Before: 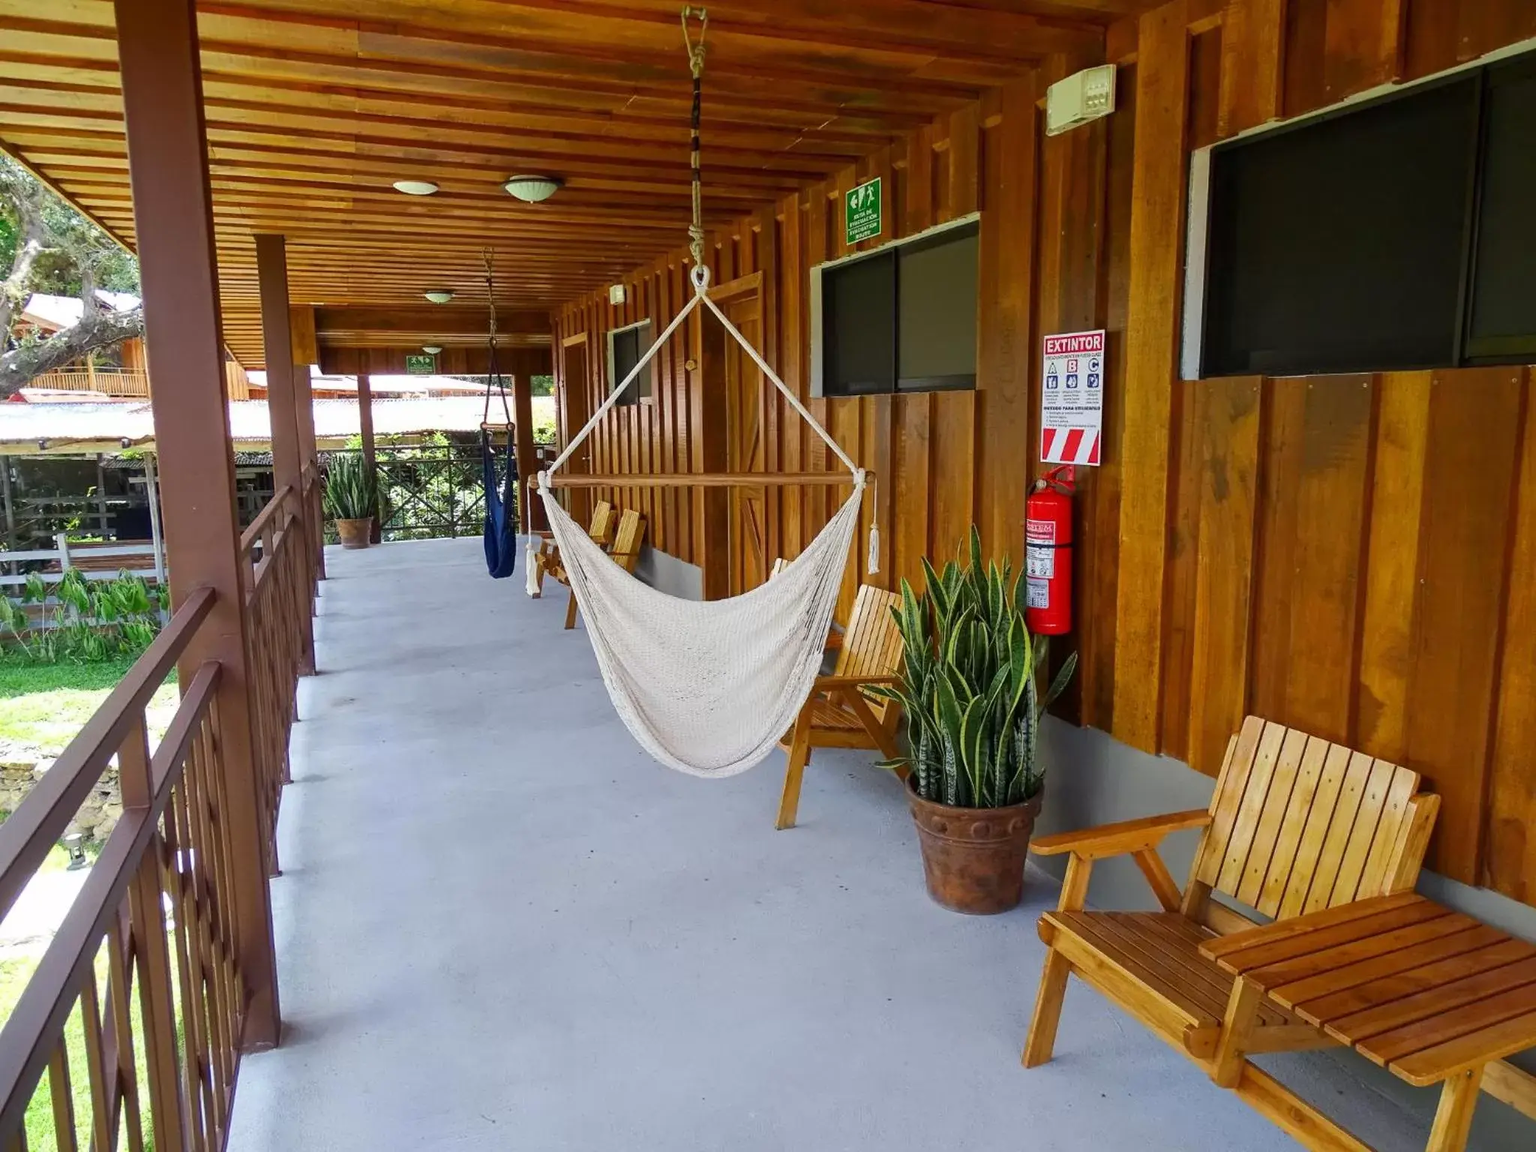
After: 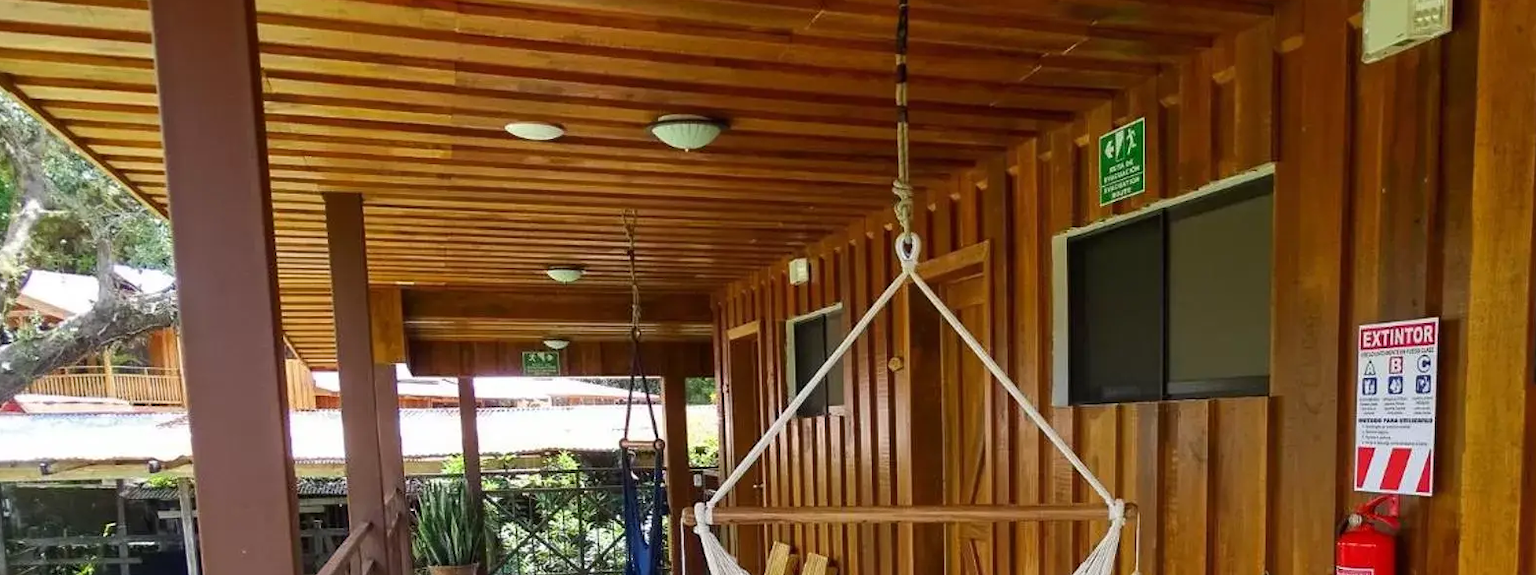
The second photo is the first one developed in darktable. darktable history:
crop: left 0.579%, top 7.627%, right 23.167%, bottom 54.275%
